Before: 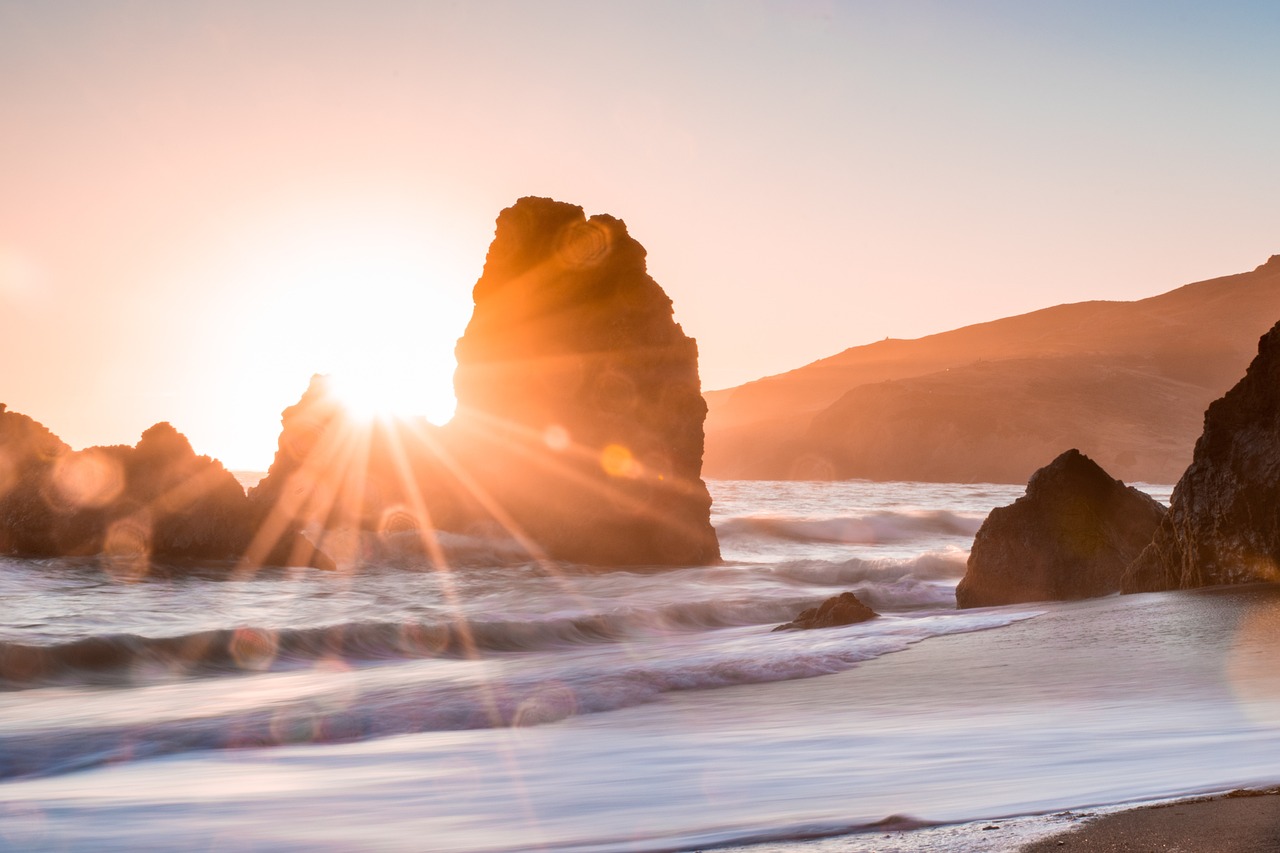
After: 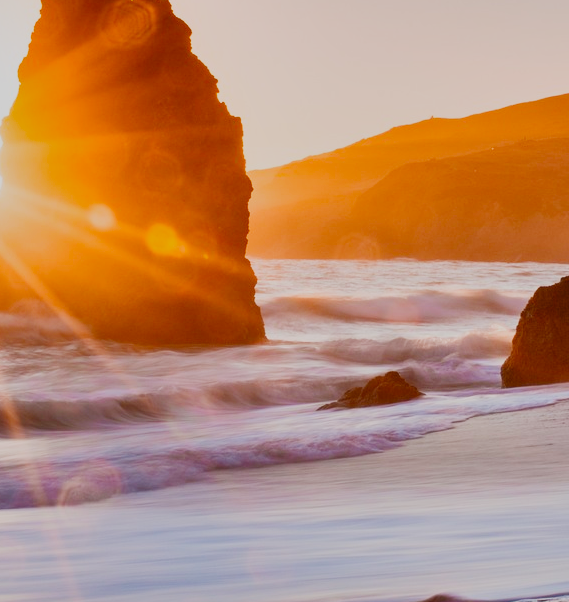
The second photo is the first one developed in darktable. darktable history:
color balance rgb: perceptual saturation grading › global saturation 25.792%, global vibrance 14.887%
shadows and highlights: shadows 52.44, soften with gaussian
crop: left 35.564%, top 25.92%, right 19.918%, bottom 3.409%
contrast brightness saturation: contrast 0.178, saturation 0.3
tone equalizer: smoothing diameter 2.09%, edges refinement/feathering 19.19, mask exposure compensation -1.57 EV, filter diffusion 5
local contrast: highlights 67%, shadows 65%, detail 84%, midtone range 0.33
filmic rgb: black relative exposure -7.65 EV, white relative exposure 4.56 EV, threshold 2.94 EV, hardness 3.61, add noise in highlights 0.001, preserve chrominance no, color science v3 (2019), use custom middle-gray values true, contrast in highlights soft, enable highlight reconstruction true
